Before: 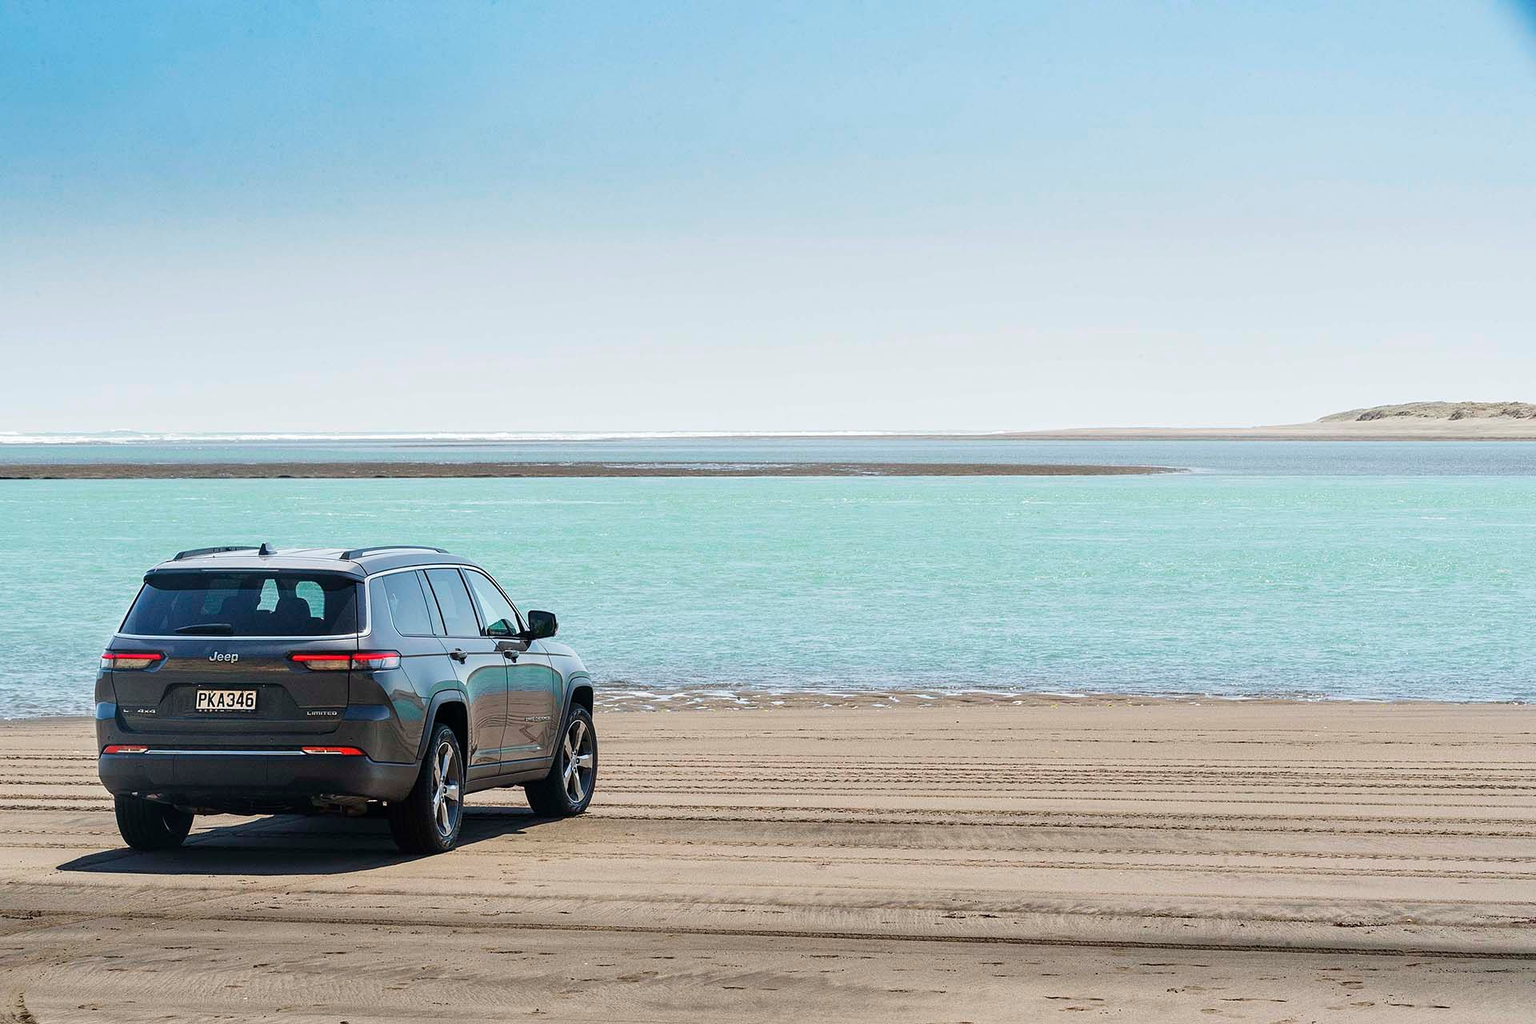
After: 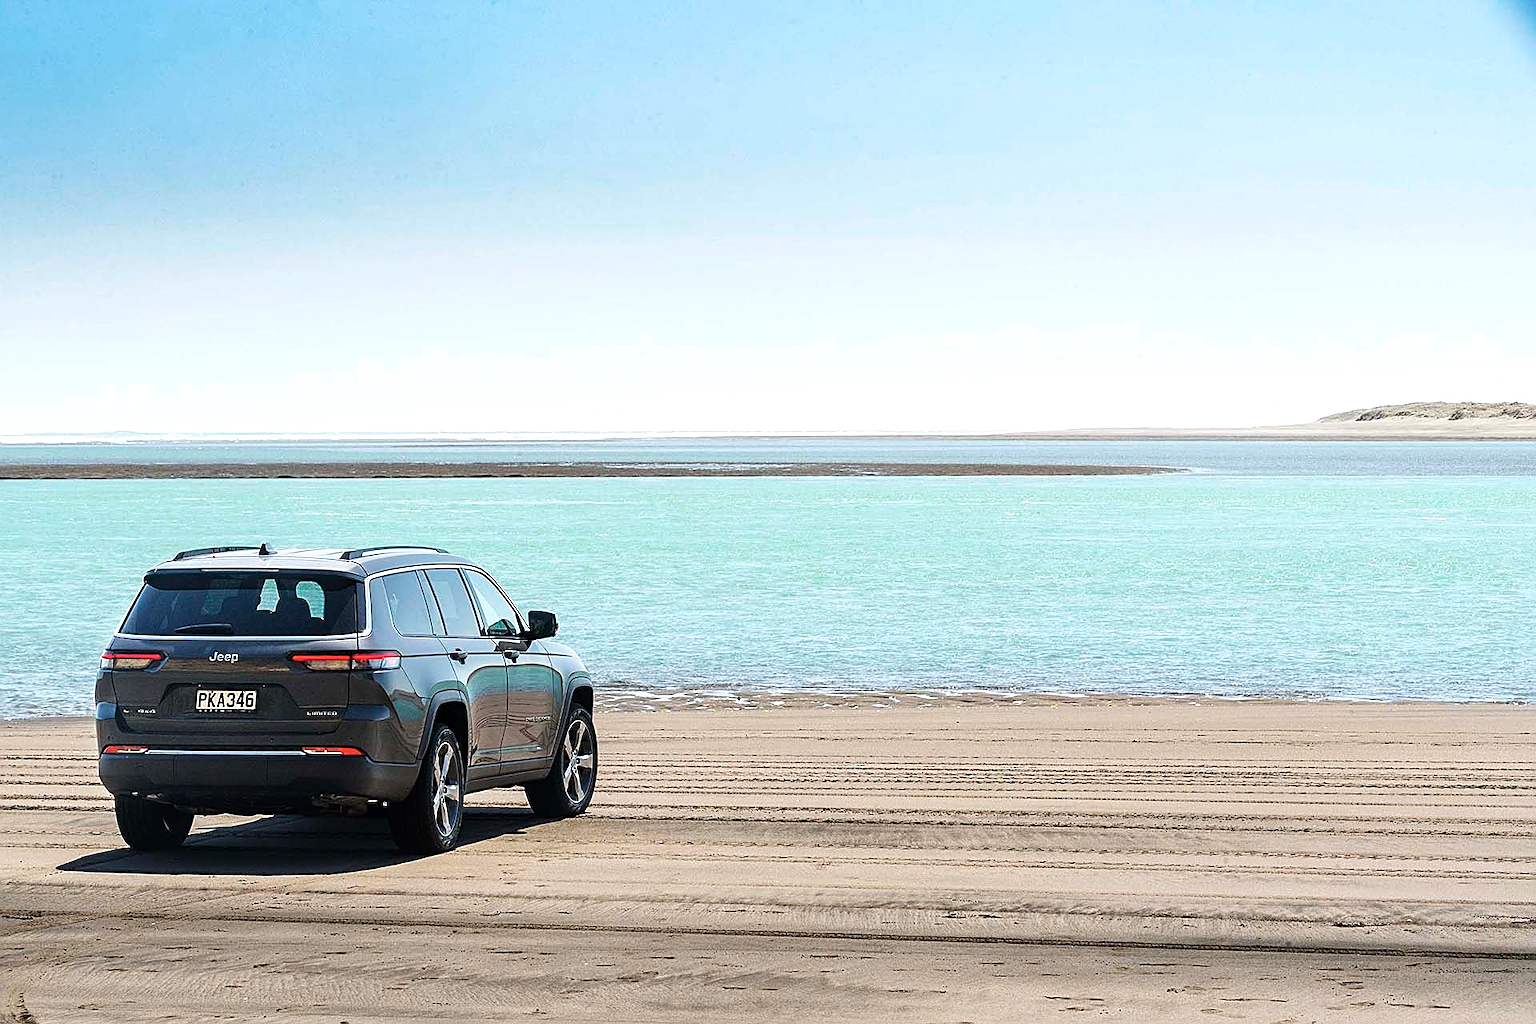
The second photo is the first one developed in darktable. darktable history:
sharpen: on, module defaults
tone equalizer: -8 EV -0.417 EV, -7 EV -0.389 EV, -6 EV -0.333 EV, -5 EV -0.222 EV, -3 EV 0.222 EV, -2 EV 0.333 EV, -1 EV 0.389 EV, +0 EV 0.417 EV, edges refinement/feathering 500, mask exposure compensation -1.57 EV, preserve details no
contrast brightness saturation: saturation -0.05
